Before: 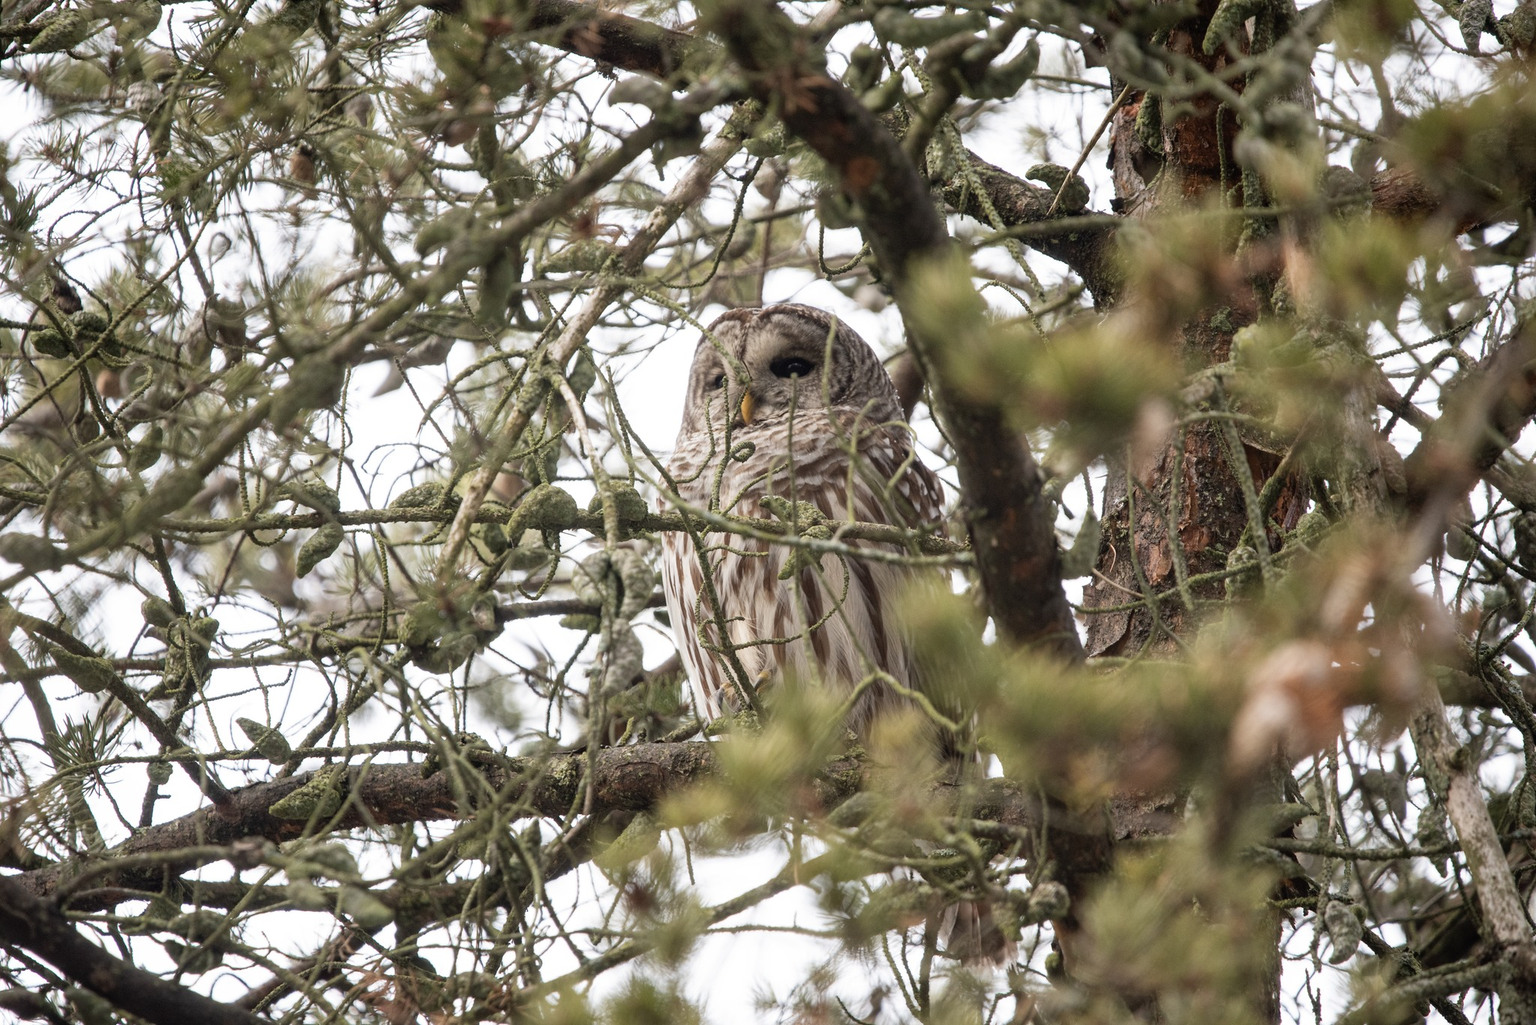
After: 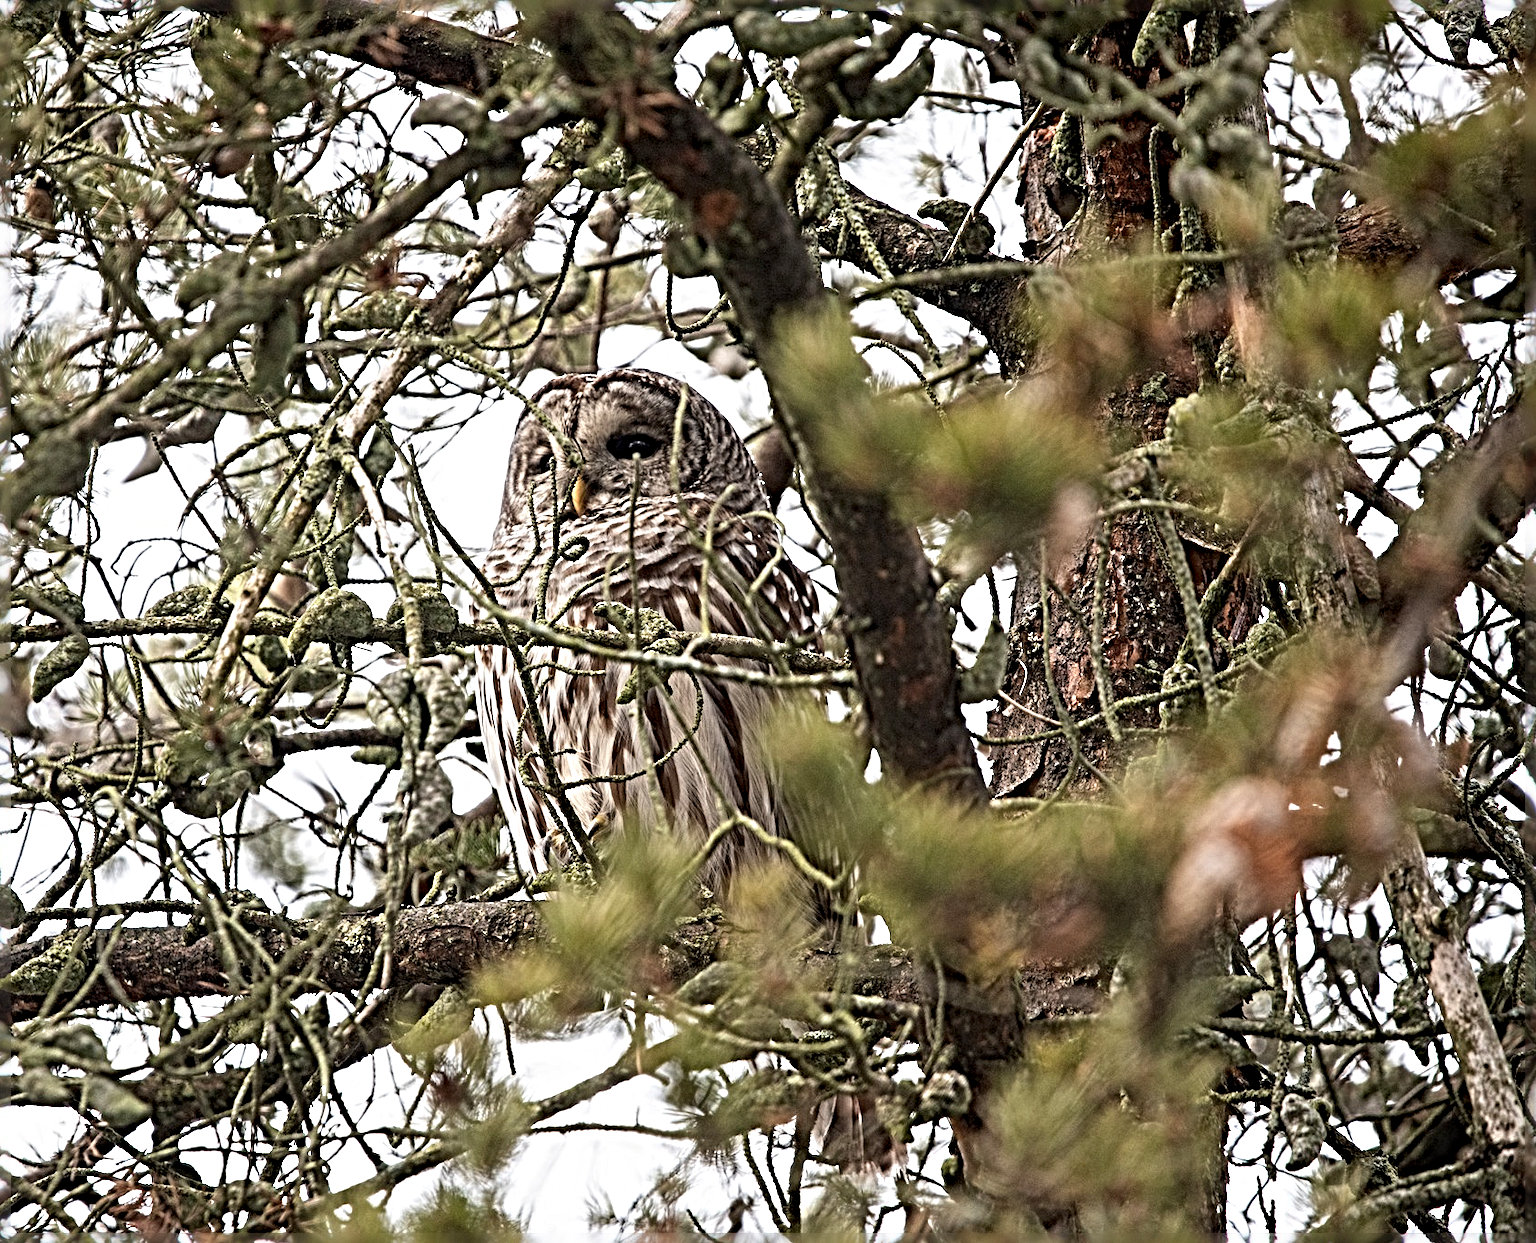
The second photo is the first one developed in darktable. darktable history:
sharpen: radius 6.3, amount 1.8, threshold 0
crop: left 17.582%, bottom 0.031%
